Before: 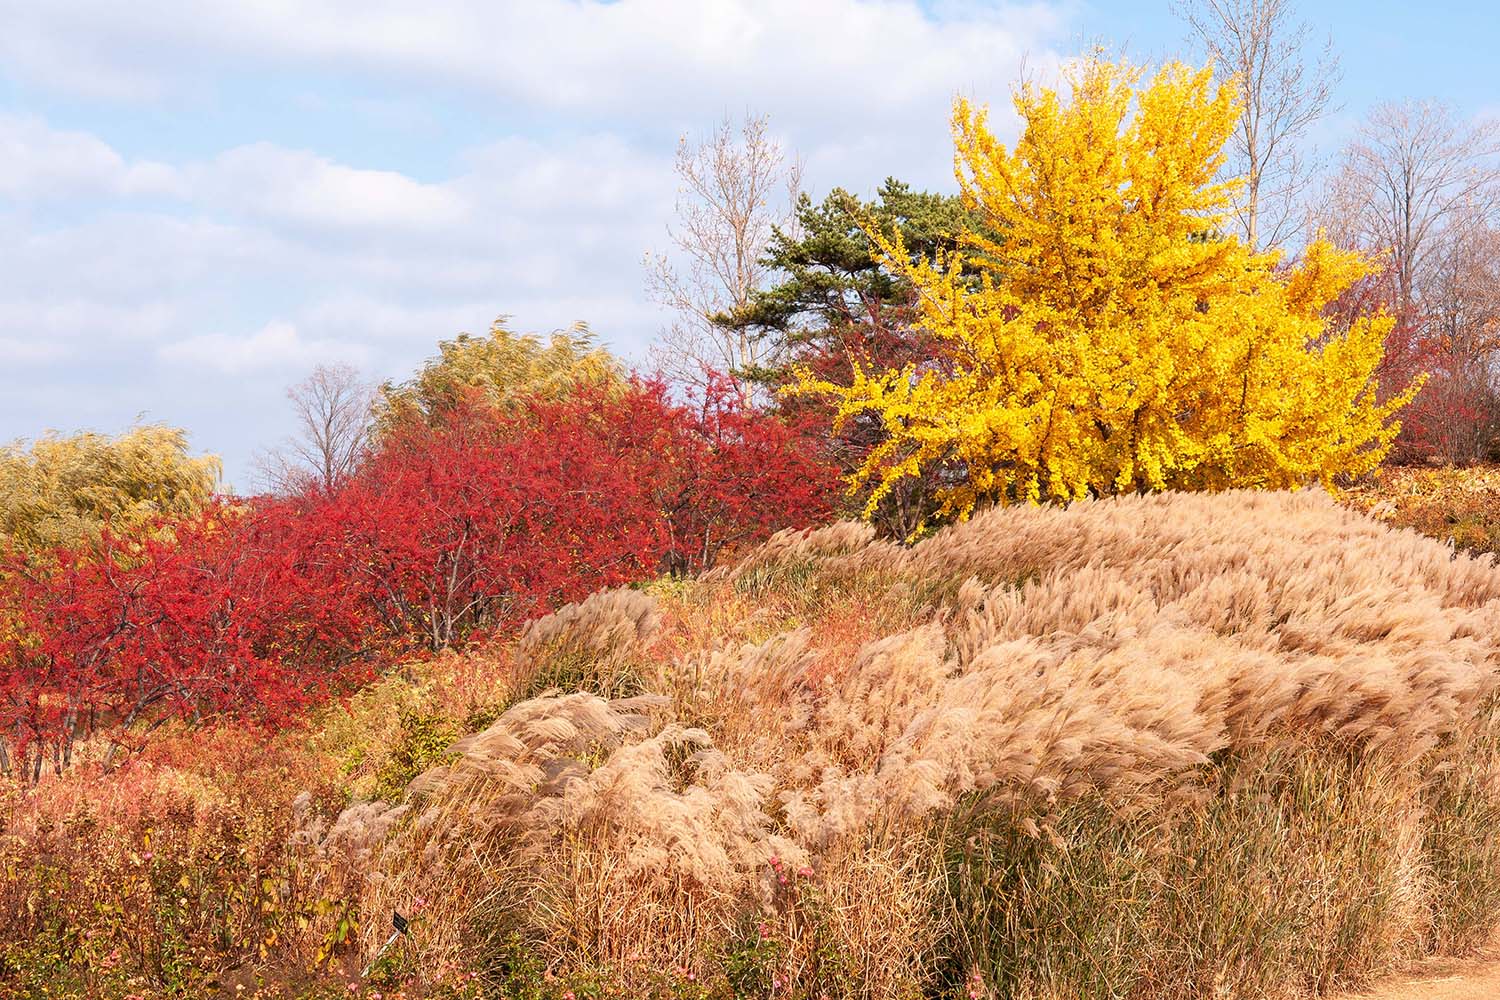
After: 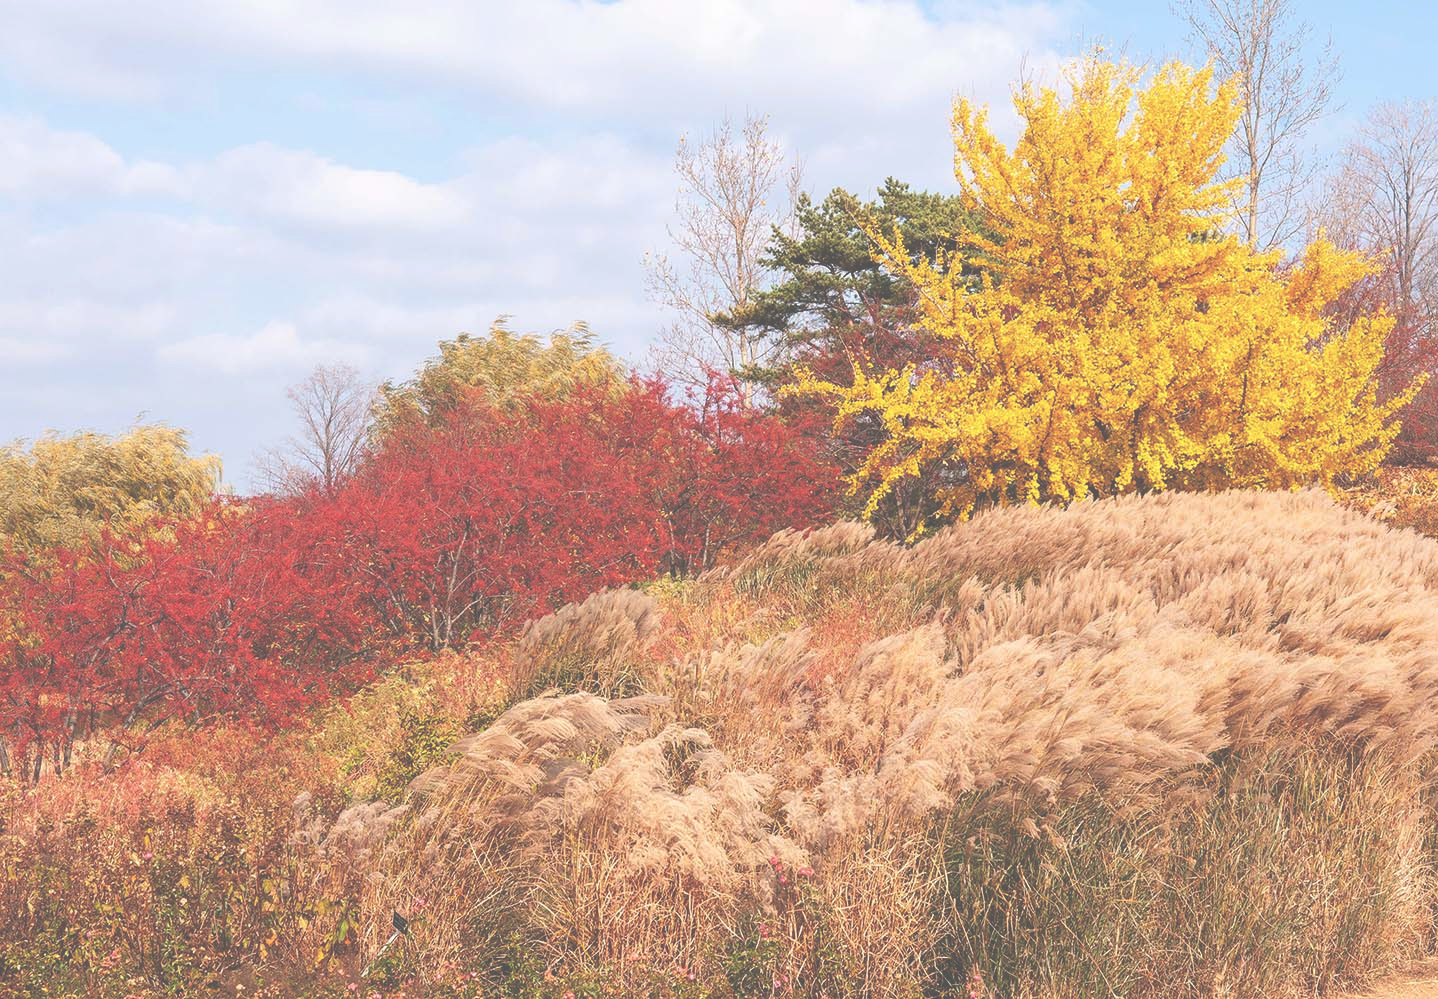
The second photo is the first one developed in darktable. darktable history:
crop: right 4.126%, bottom 0.031%
exposure: black level correction -0.087, compensate highlight preservation false
